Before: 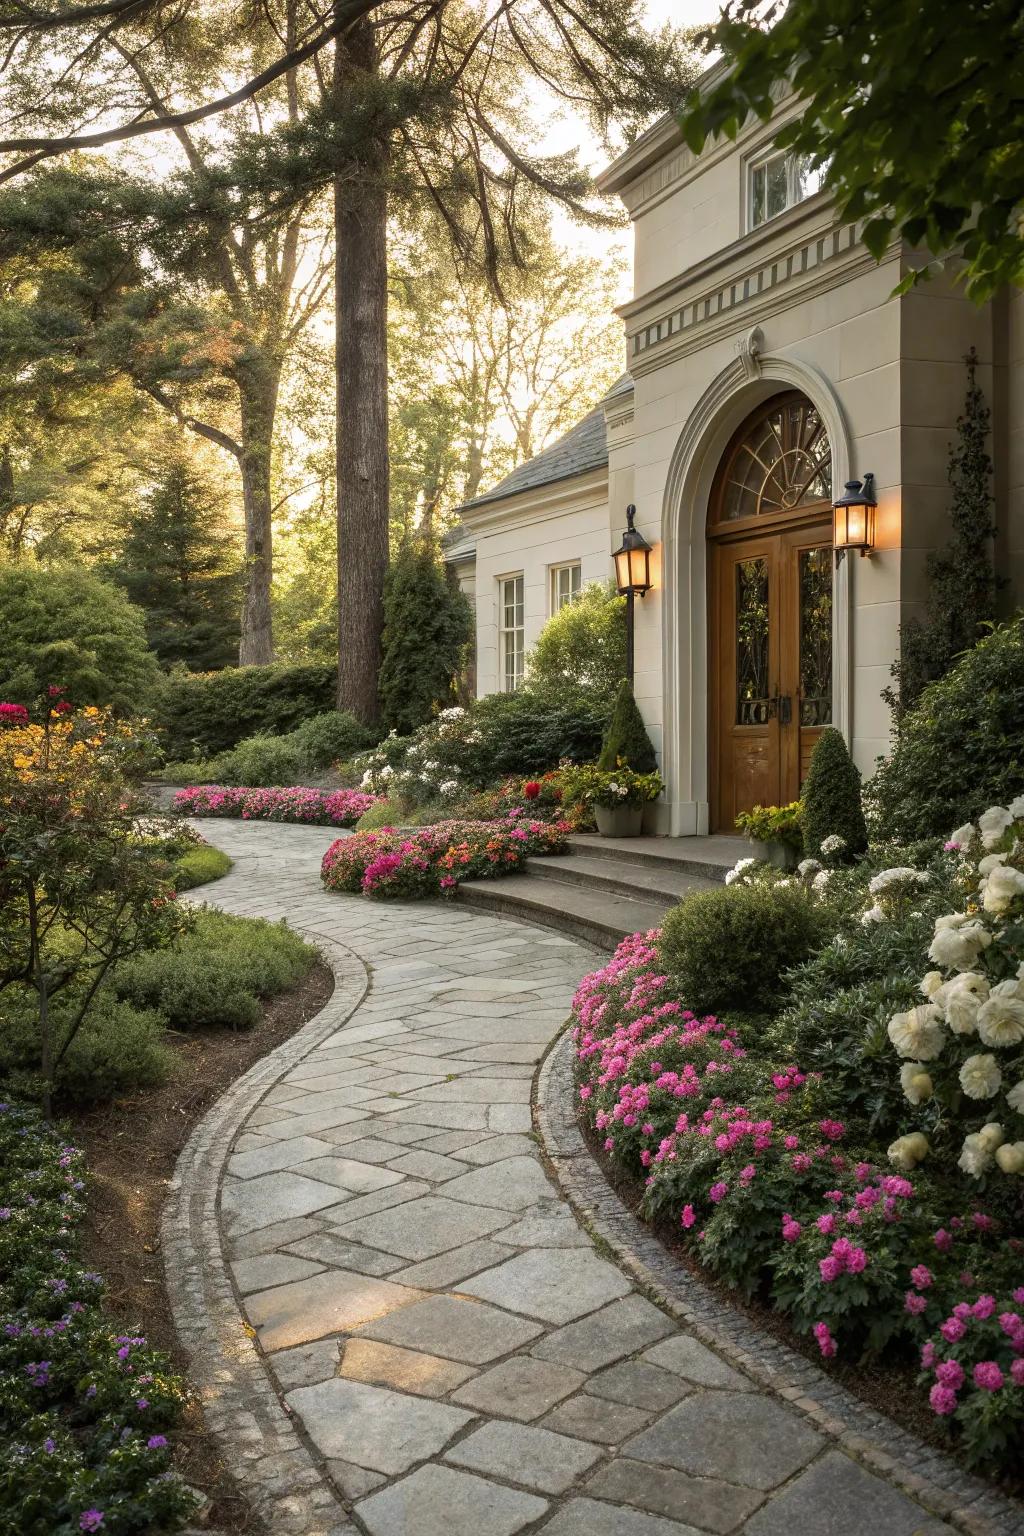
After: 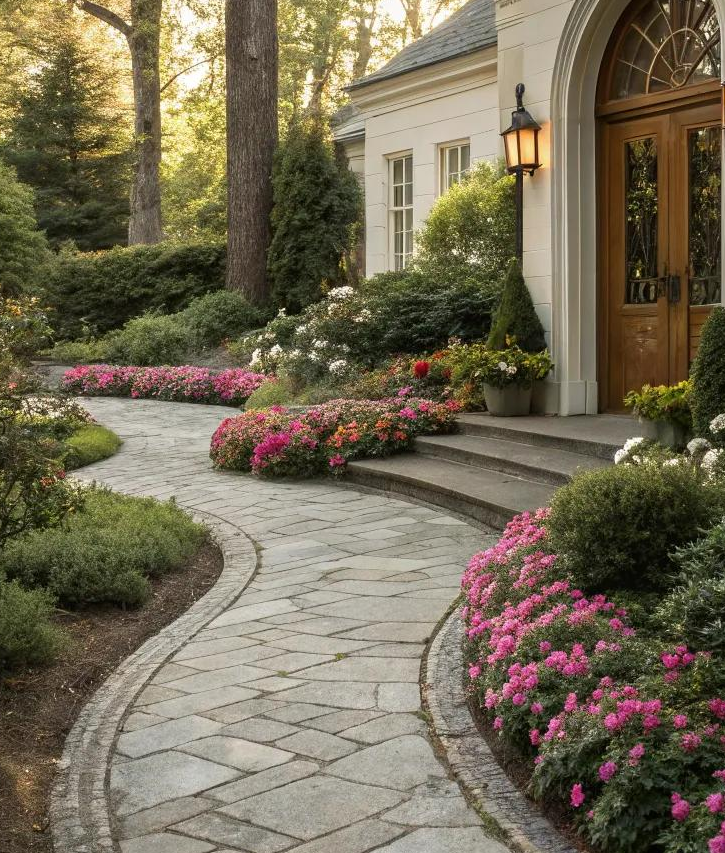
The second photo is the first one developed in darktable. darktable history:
crop: left 10.914%, top 27.441%, right 18.264%, bottom 17.02%
